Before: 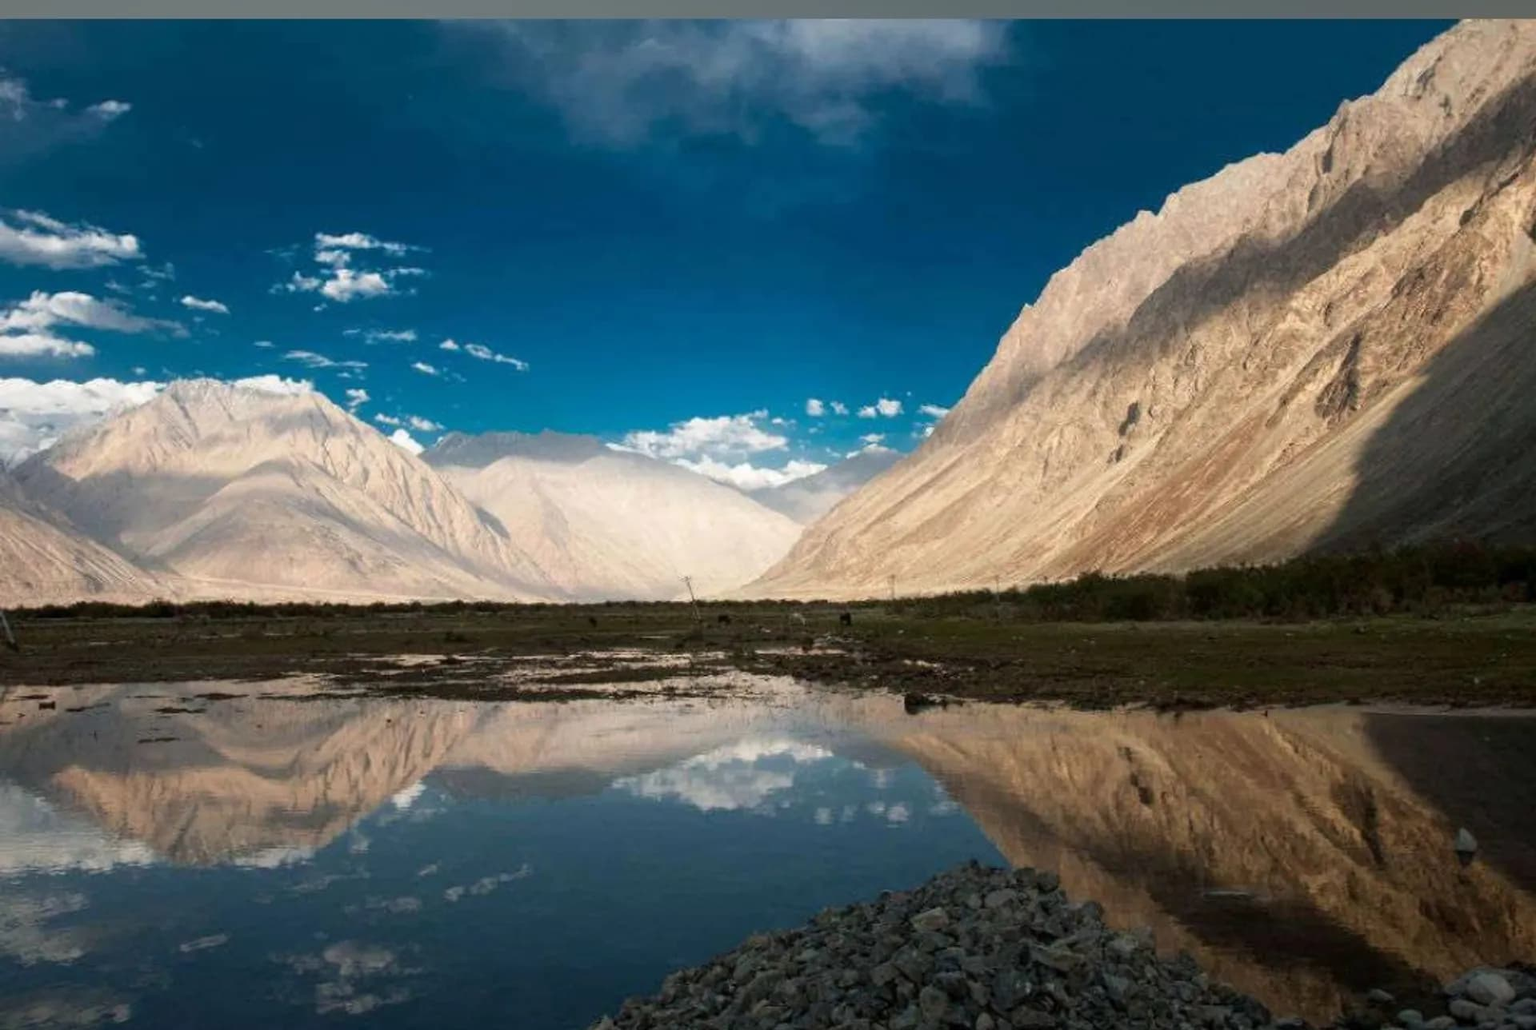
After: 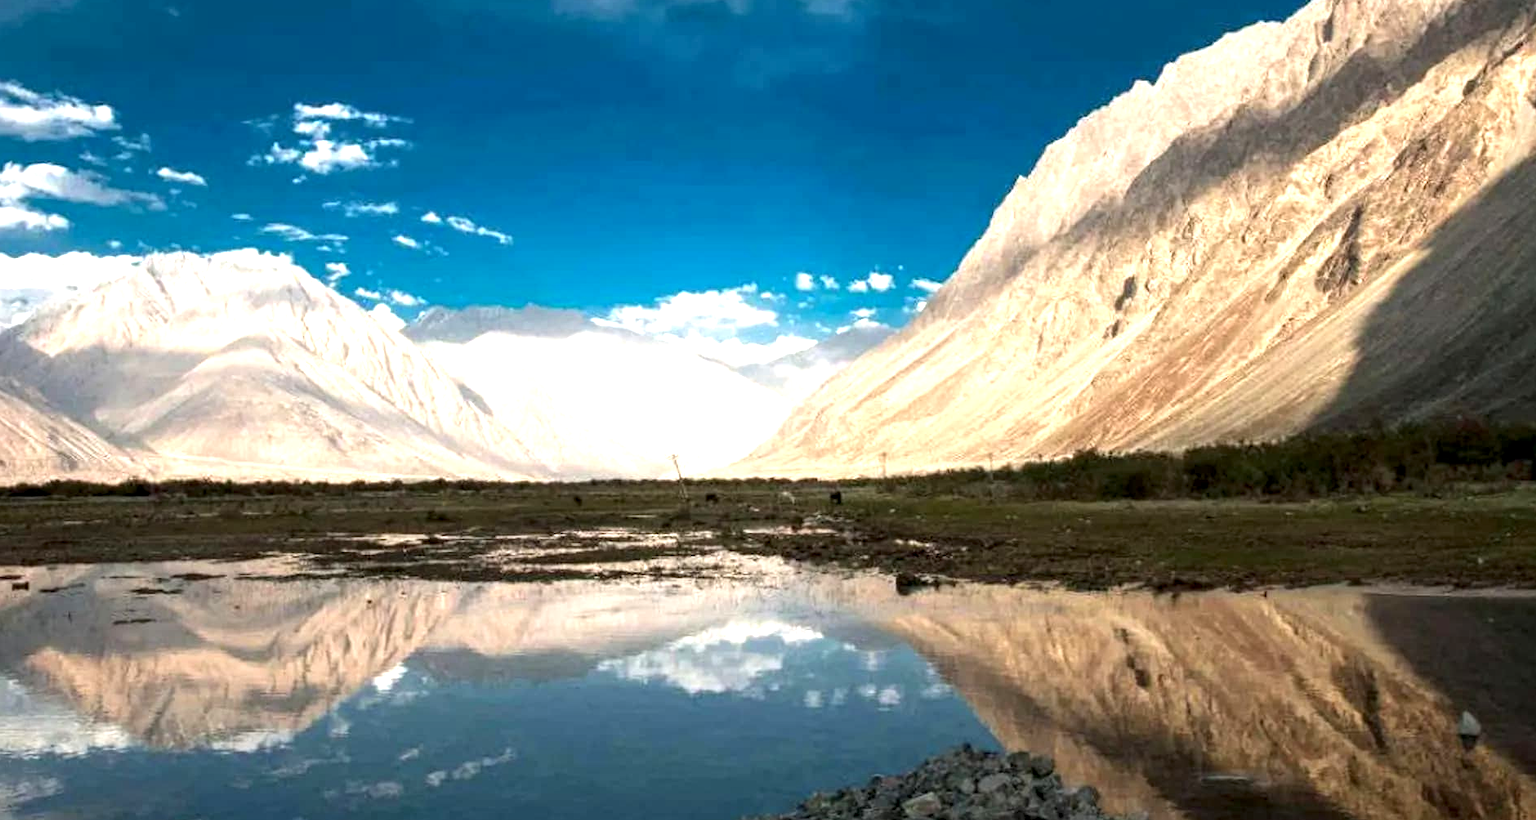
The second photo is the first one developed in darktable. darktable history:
crop and rotate: left 1.814%, top 12.818%, right 0.25%, bottom 9.225%
tone equalizer: on, module defaults
local contrast: highlights 25%, shadows 75%, midtone range 0.75
white balance: emerald 1
exposure: exposure 1 EV, compensate highlight preservation false
